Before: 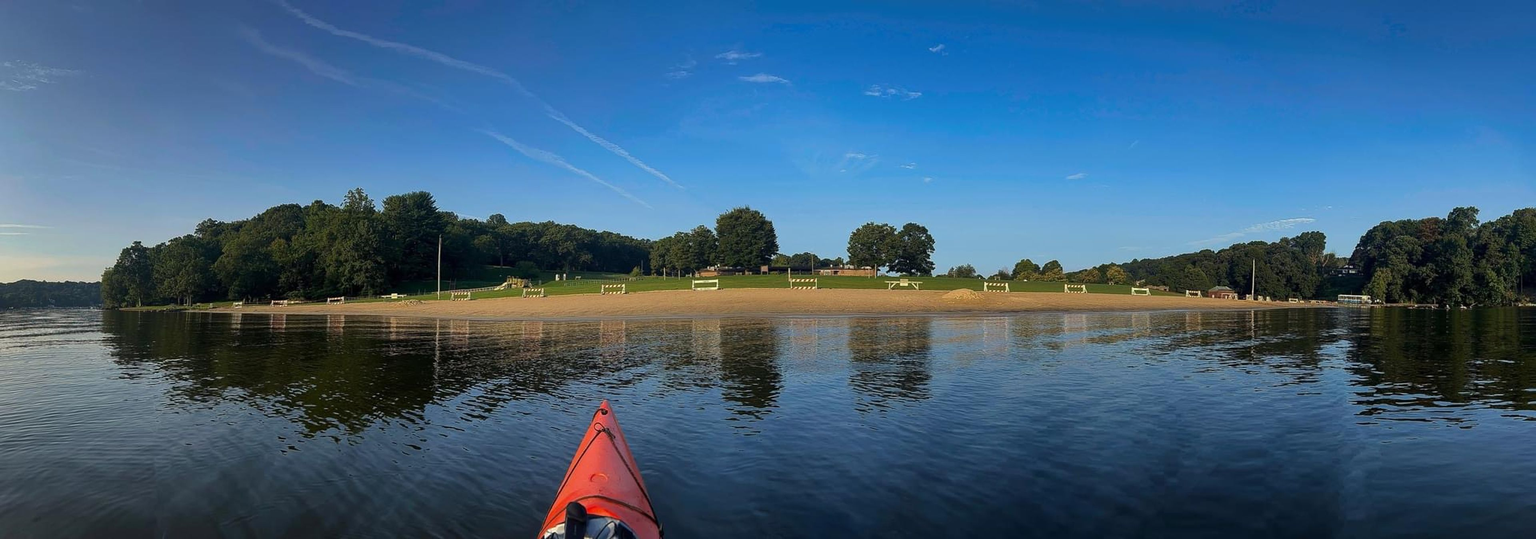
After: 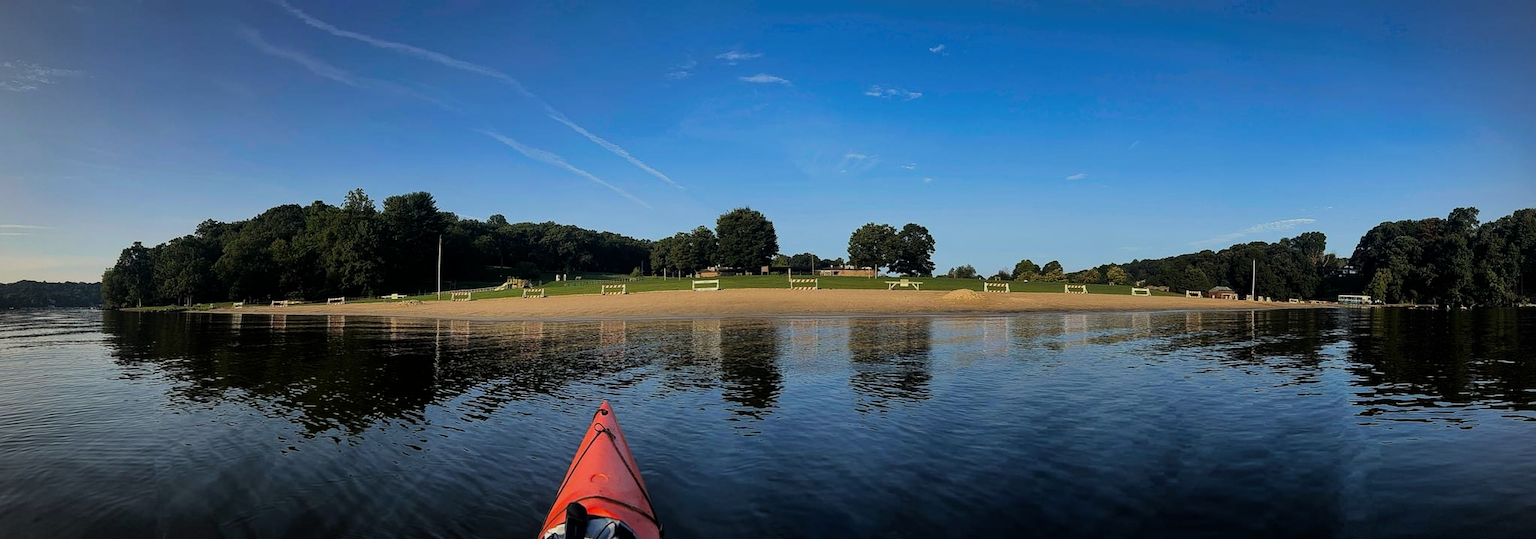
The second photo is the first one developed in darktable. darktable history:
vignetting: dithering 8-bit output
filmic rgb: black relative exposure -16 EV, white relative exposure 5.3 EV, hardness 5.93, contrast 1.245
